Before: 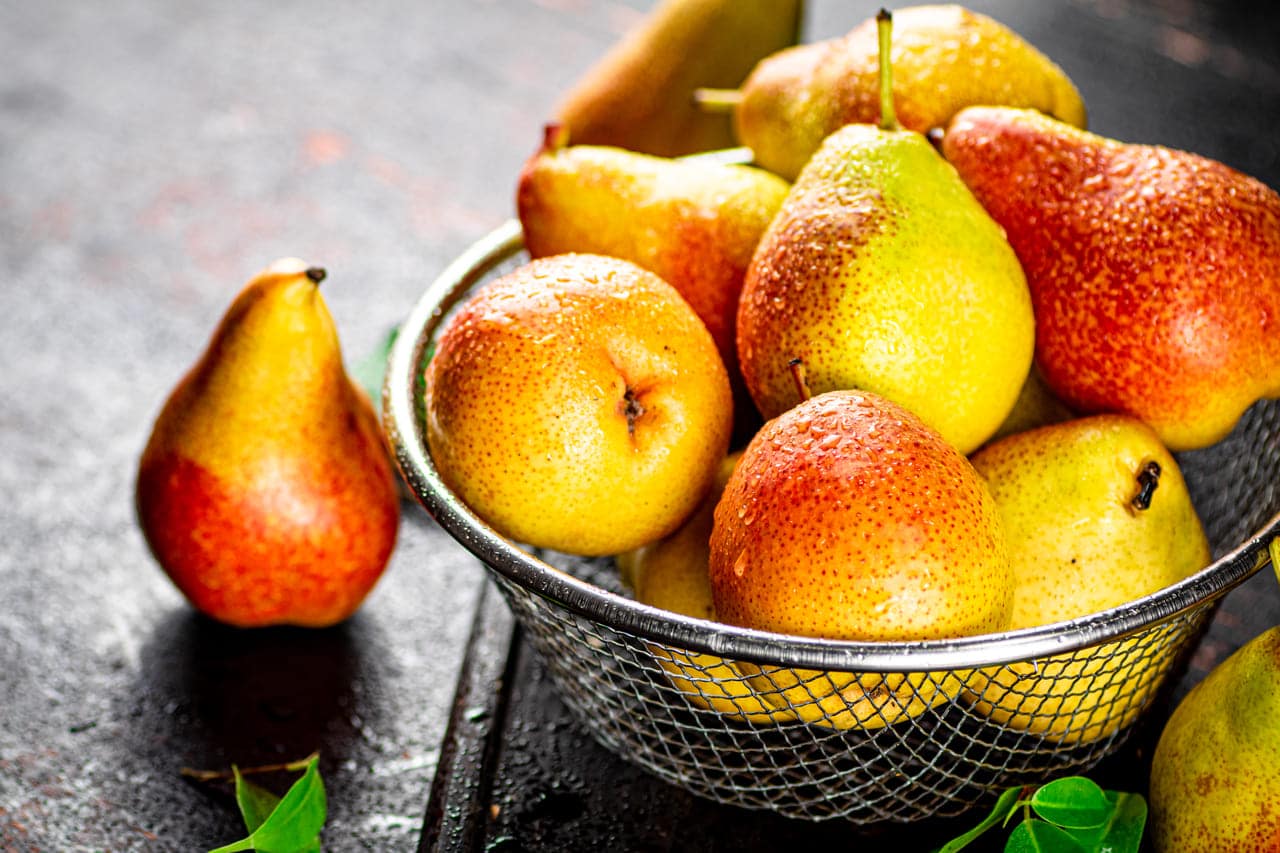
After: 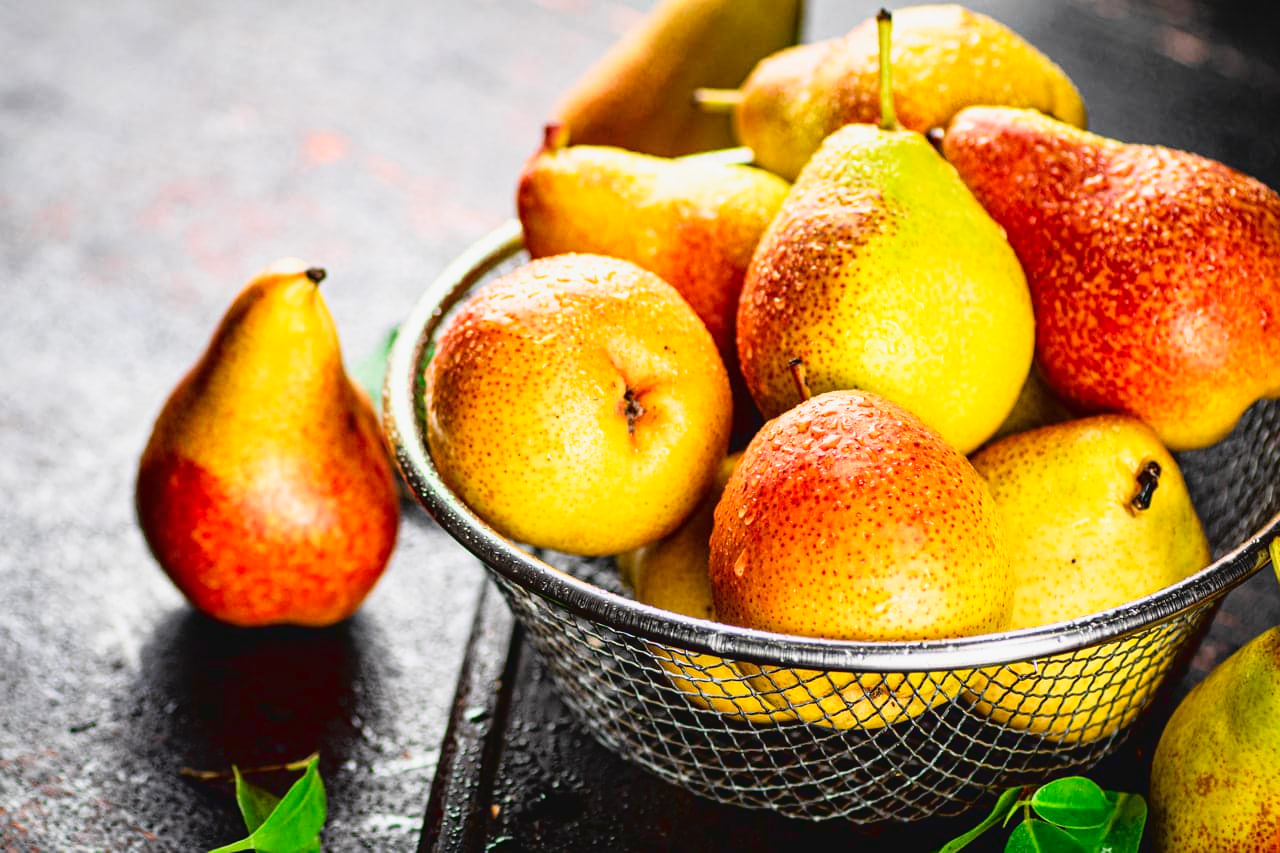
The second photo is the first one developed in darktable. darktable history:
tone curve: curves: ch0 [(0, 0.039) (0.104, 0.094) (0.285, 0.301) (0.689, 0.764) (0.89, 0.926) (0.994, 0.971)]; ch1 [(0, 0) (0.337, 0.249) (0.437, 0.411) (0.485, 0.487) (0.515, 0.514) (0.566, 0.563) (0.641, 0.655) (1, 1)]; ch2 [(0, 0) (0.314, 0.301) (0.421, 0.411) (0.502, 0.505) (0.528, 0.54) (0.557, 0.555) (0.612, 0.583) (0.722, 0.67) (1, 1)], color space Lab, linked channels, preserve colors none
